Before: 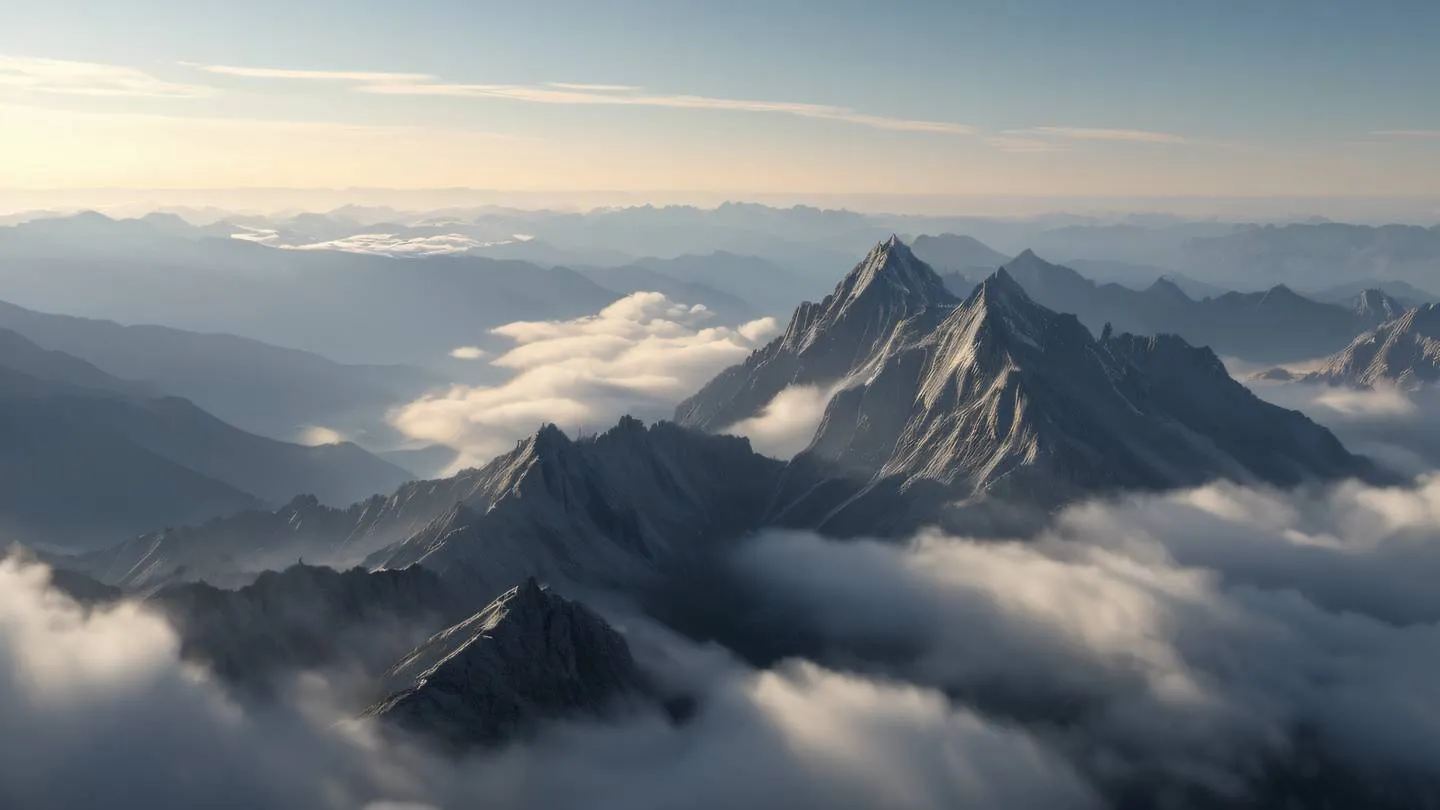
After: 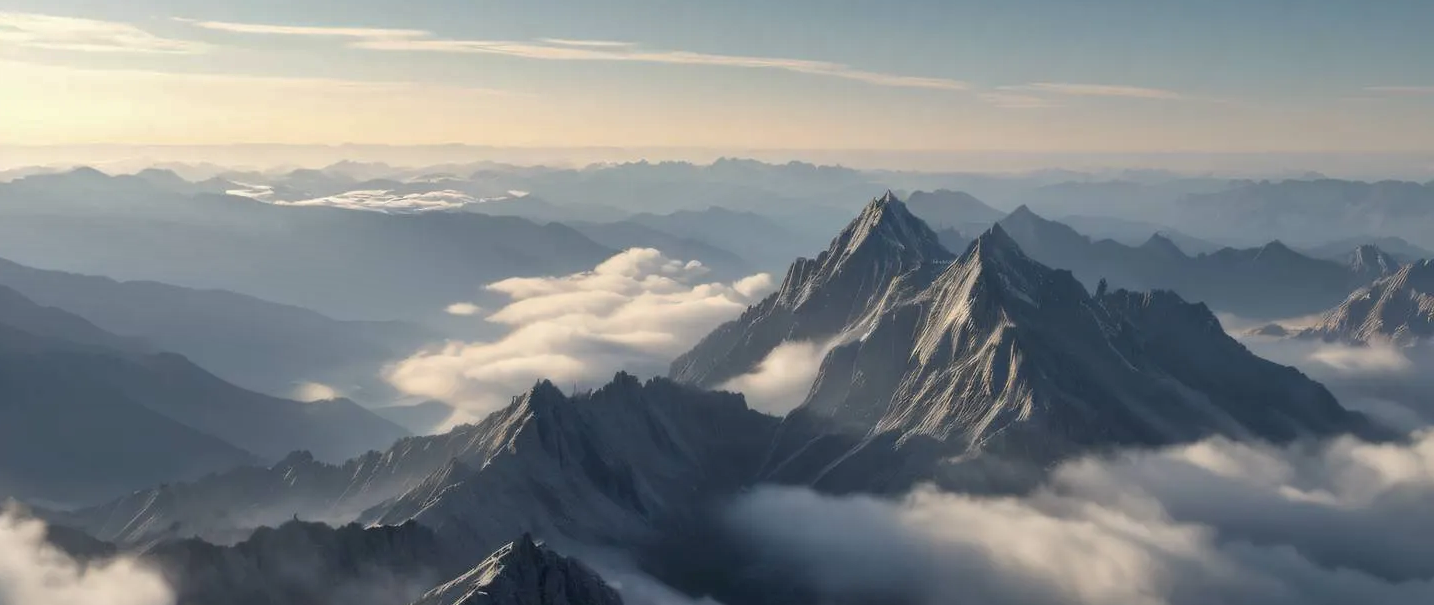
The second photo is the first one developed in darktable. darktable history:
crop: left 0.387%, top 5.469%, bottom 19.809%
shadows and highlights: low approximation 0.01, soften with gaussian
